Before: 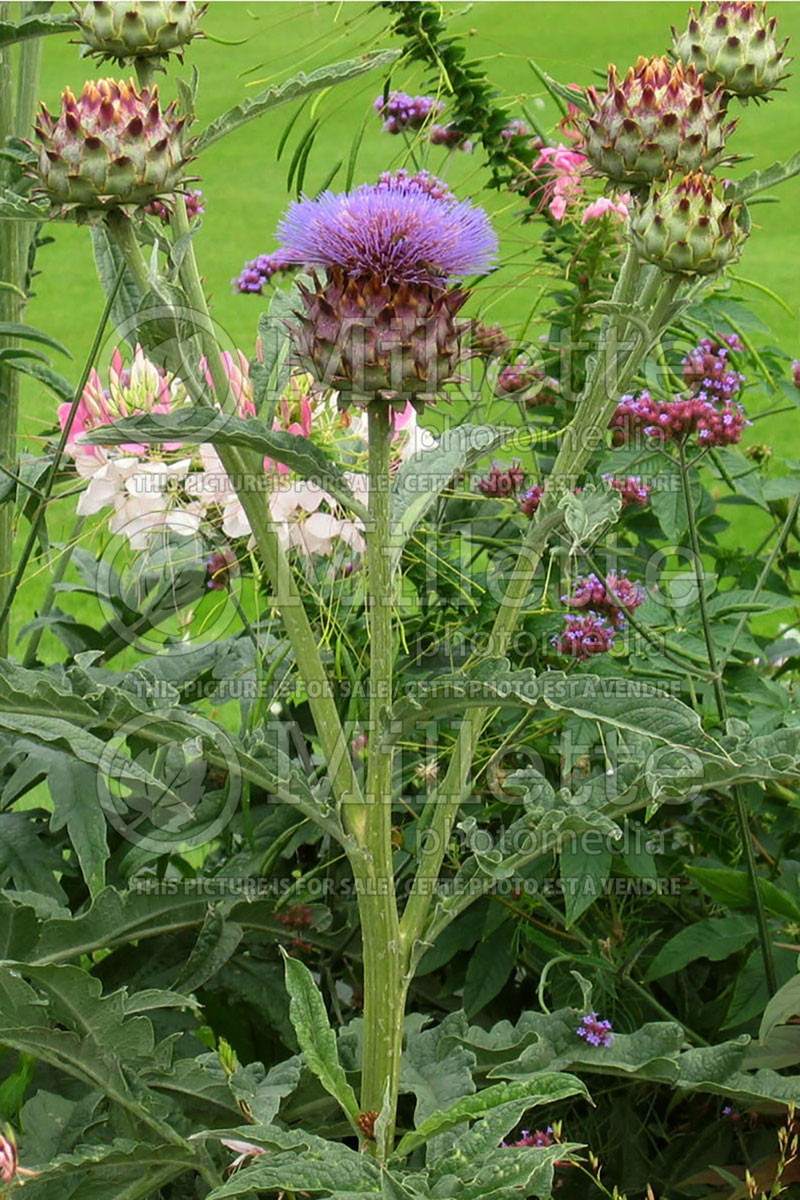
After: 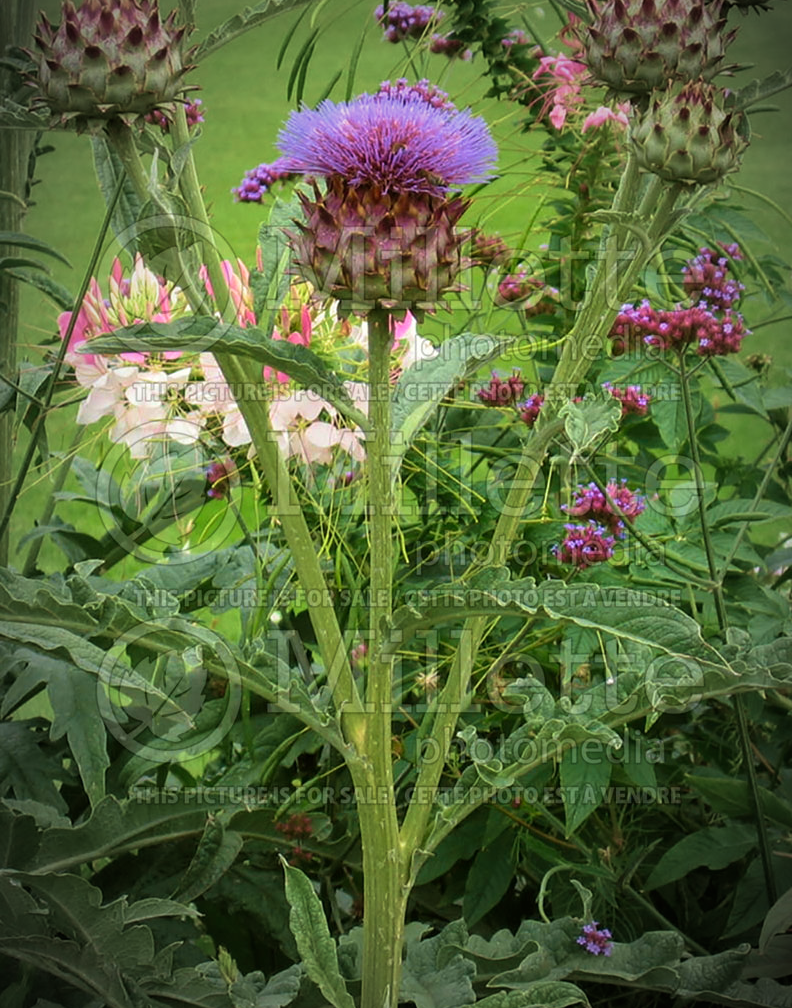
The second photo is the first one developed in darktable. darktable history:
base curve: curves: ch0 [(0, 0) (0.472, 0.455) (1, 1)], preserve colors none
velvia: strength 45%
crop: top 7.625%, bottom 8.027%
vignetting: fall-off start 67.5%, fall-off radius 67.23%, brightness -0.813, automatic ratio true
